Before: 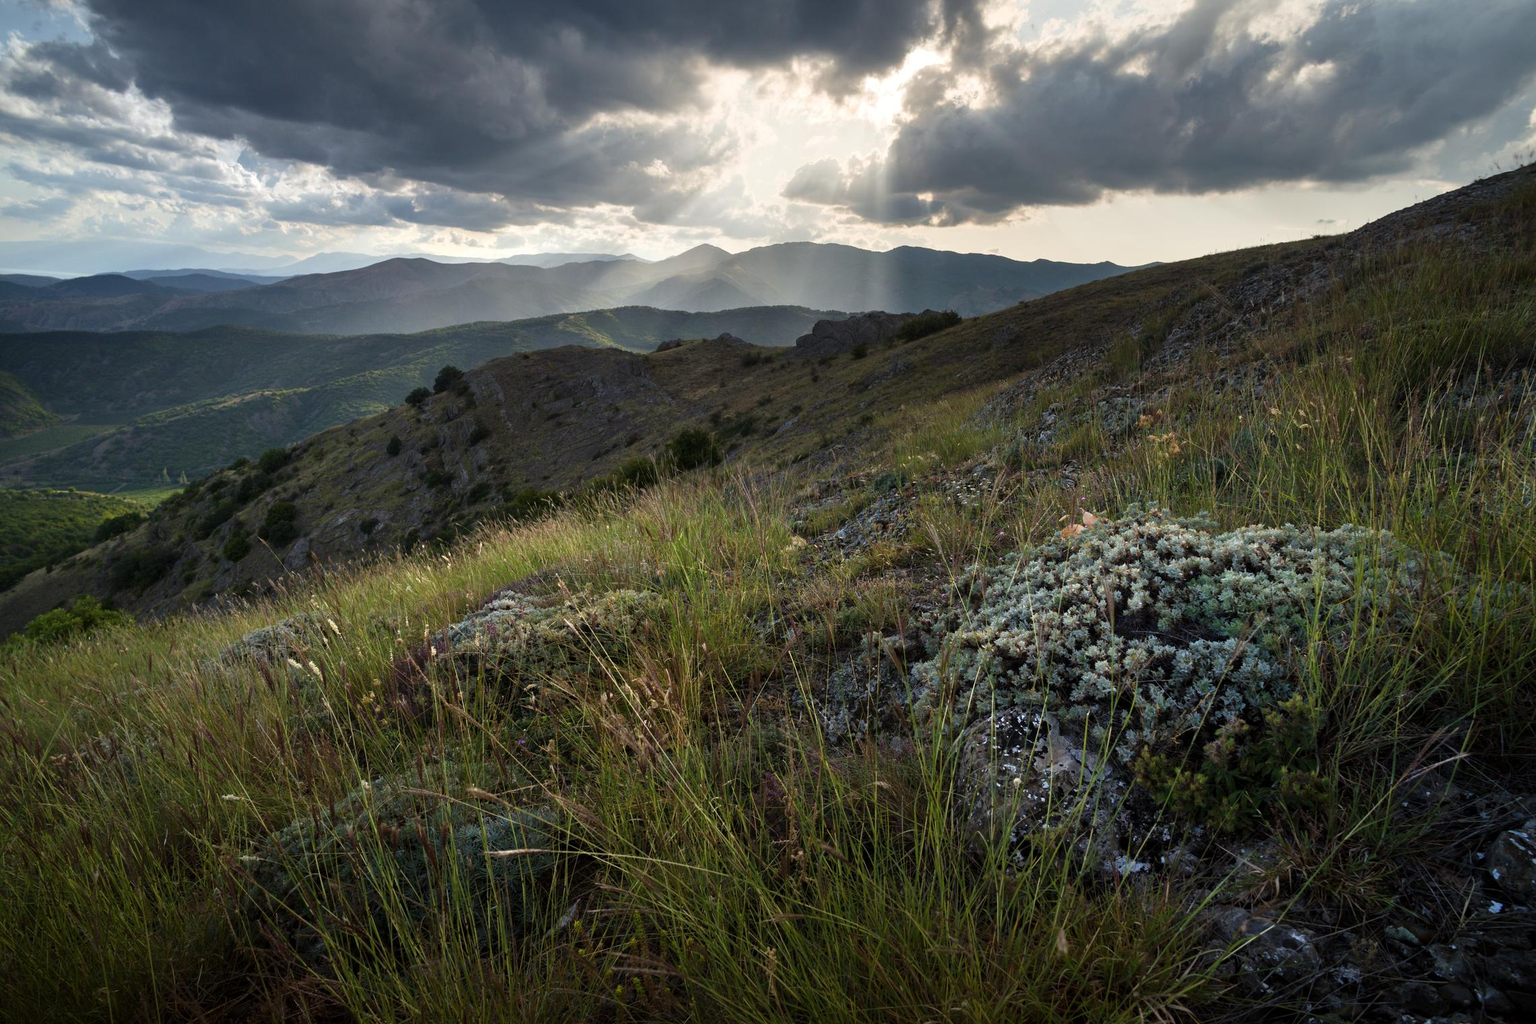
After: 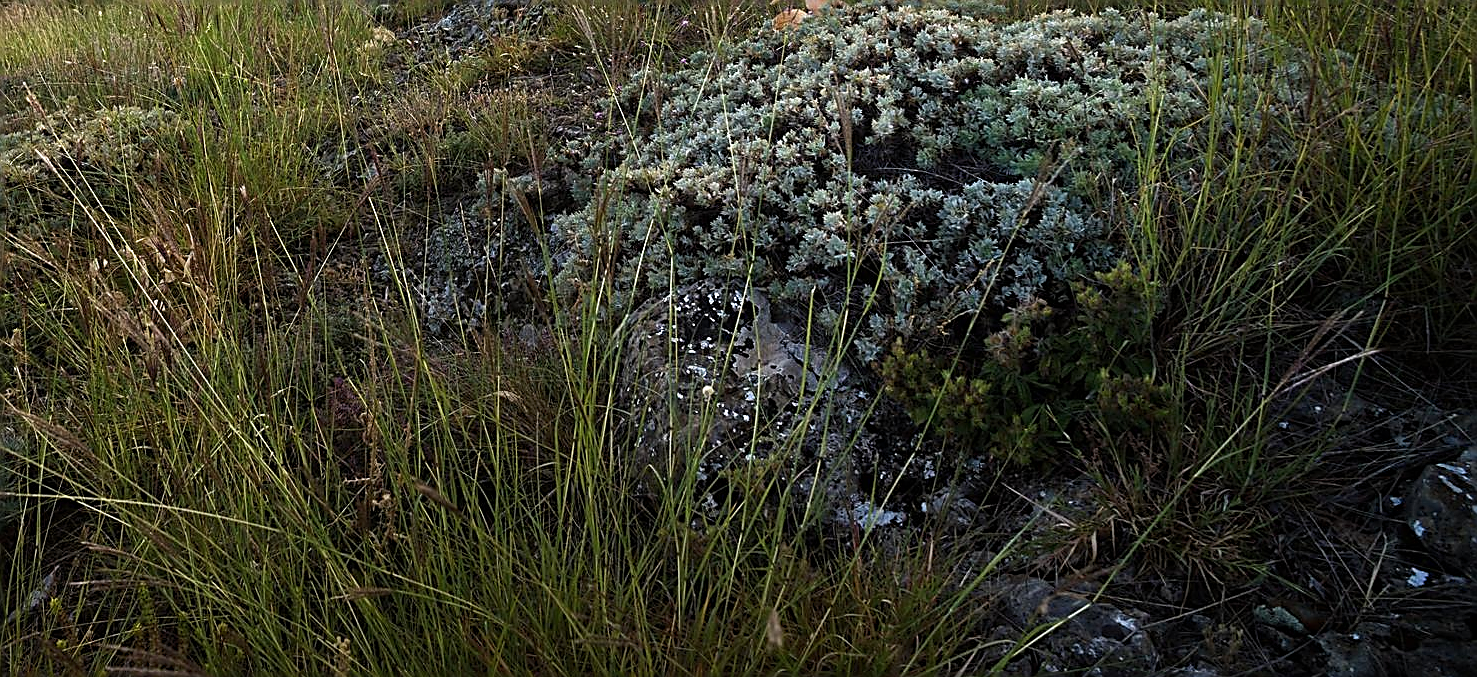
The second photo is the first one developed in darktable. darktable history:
crop and rotate: left 35.183%, top 50.642%, bottom 4.807%
sharpen: radius 1.723, amount 1.311
